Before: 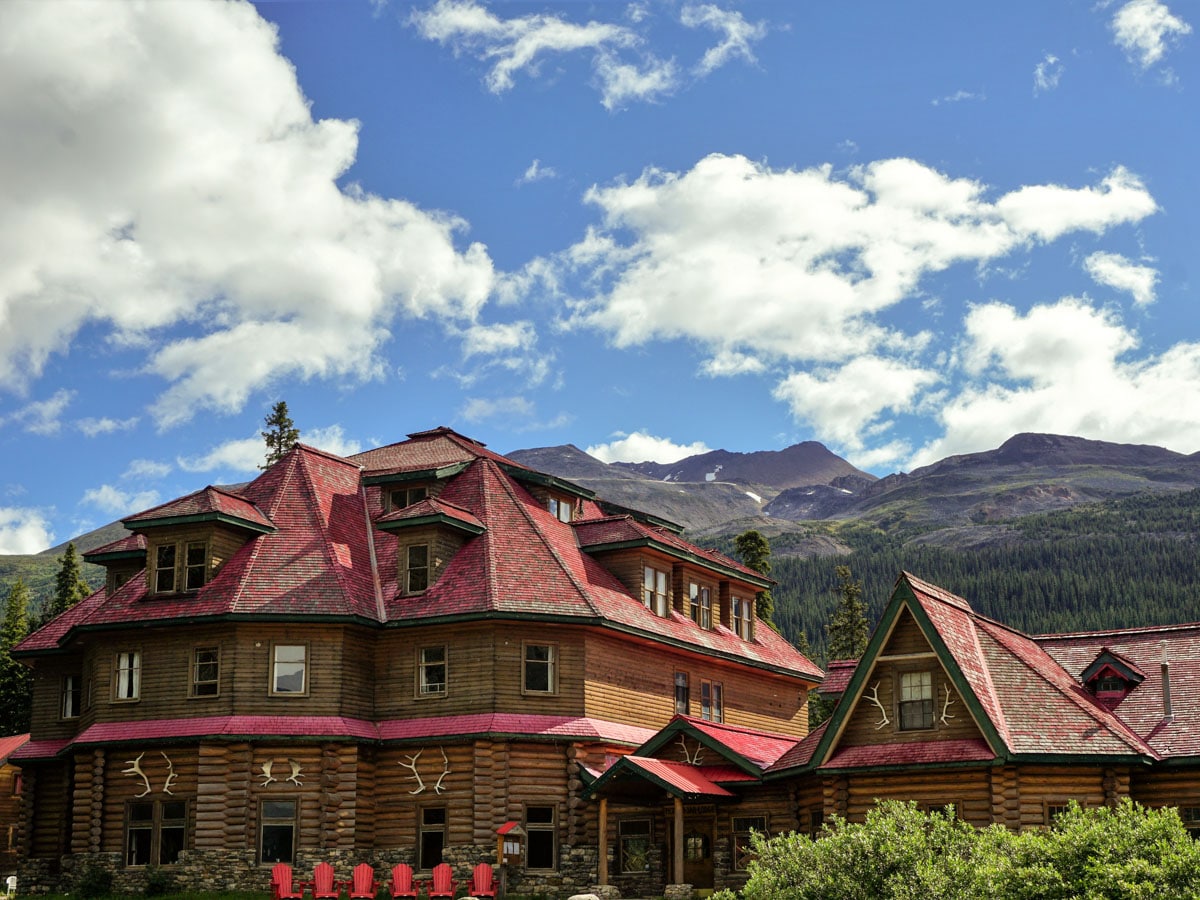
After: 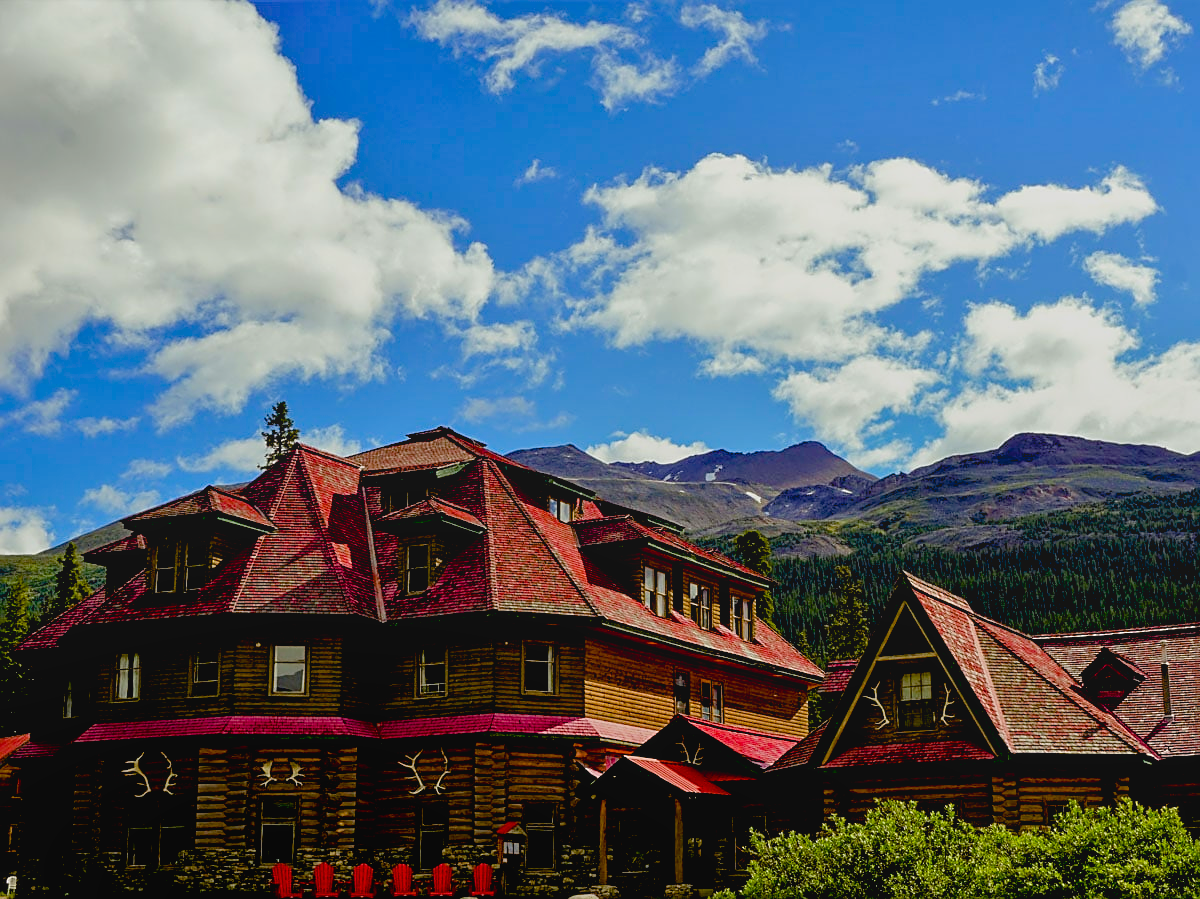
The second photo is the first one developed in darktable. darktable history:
sharpen: on, module defaults
crop: bottom 0.062%
color balance rgb: global offset › hue 168.82°, perceptual saturation grading › global saturation 34.864%, perceptual saturation grading › highlights -29.857%, perceptual saturation grading › shadows 35.058%, global vibrance 20%
exposure: black level correction 0.044, exposure -0.235 EV, compensate highlight preservation false
local contrast: highlights 69%, shadows 68%, detail 80%, midtone range 0.32
